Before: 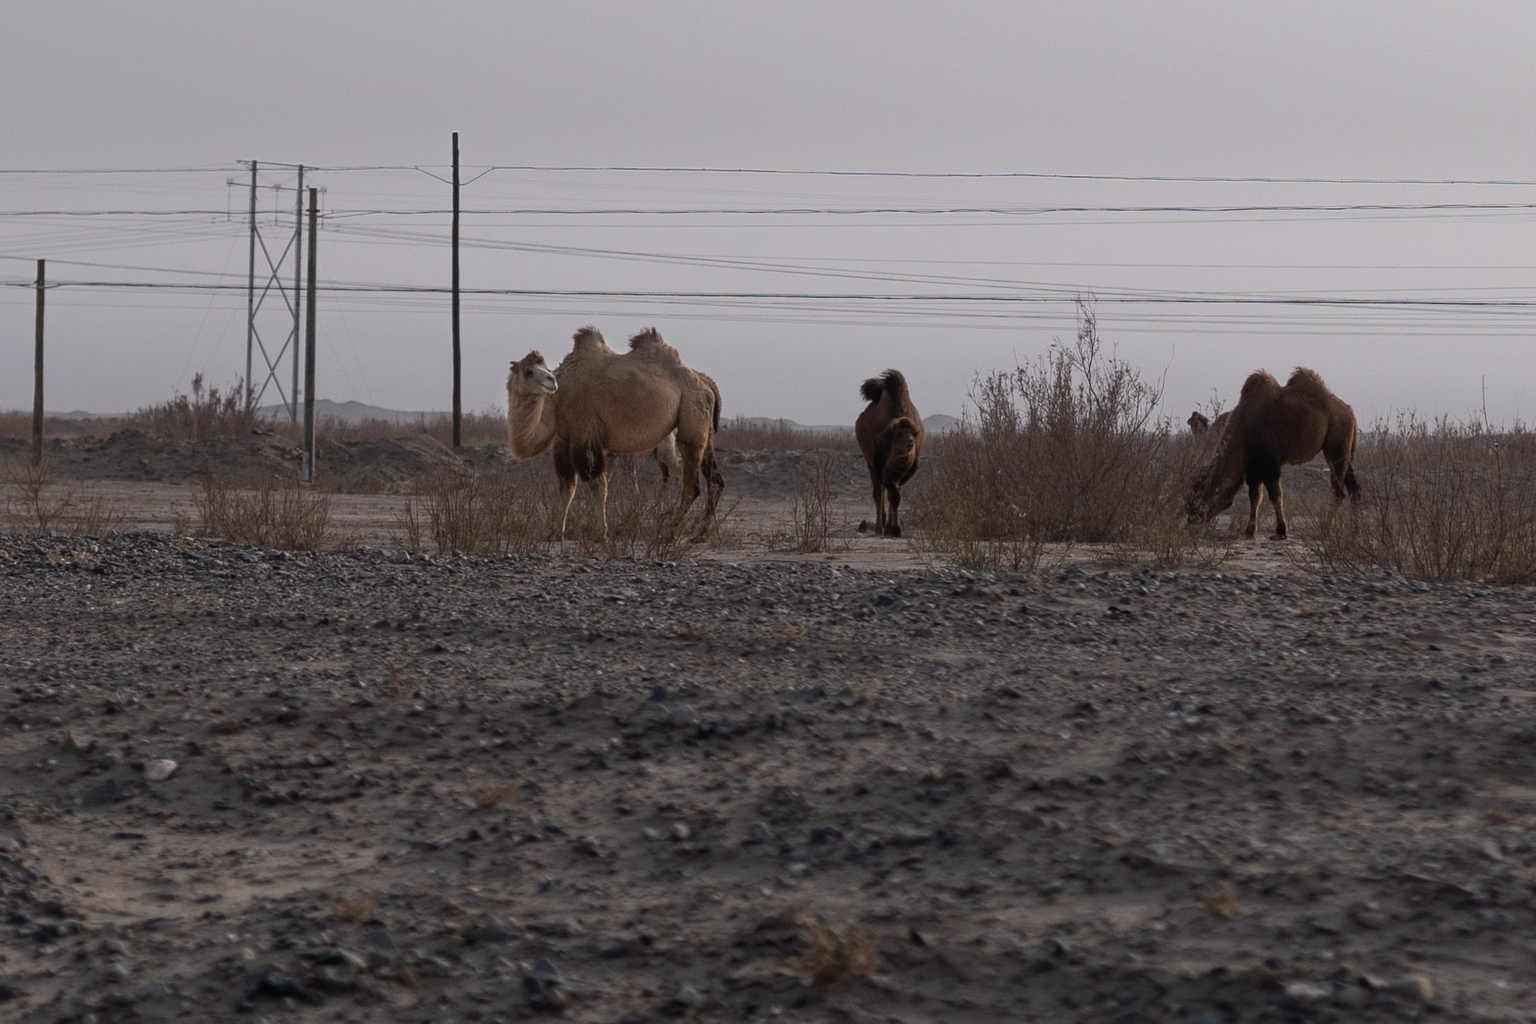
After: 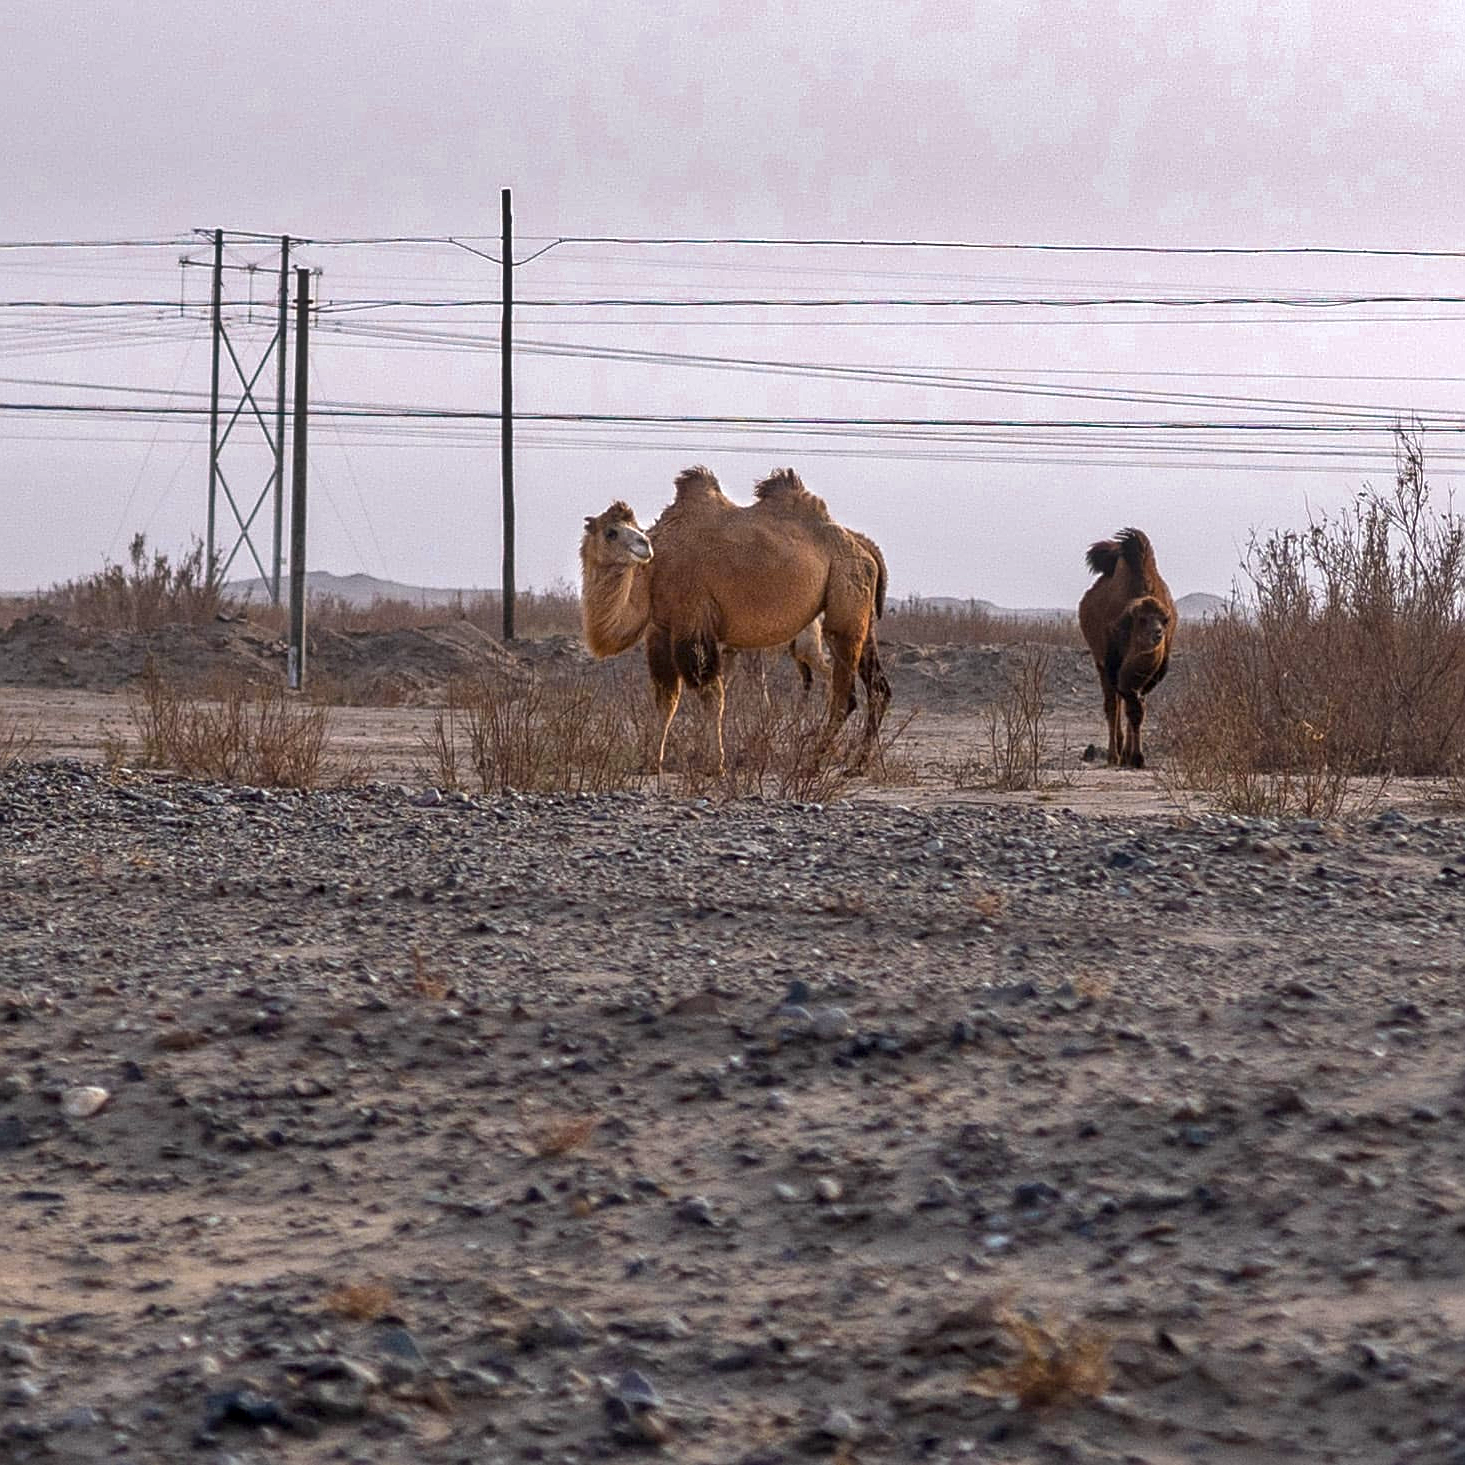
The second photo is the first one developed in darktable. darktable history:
crop and rotate: left 6.617%, right 26.717%
sharpen: on, module defaults
exposure: exposure 1 EV, compensate highlight preservation false
color correction: saturation 1.32
shadows and highlights: shadows 52.42, soften with gaussian
color zones: curves: ch0 [(0.11, 0.396) (0.195, 0.36) (0.25, 0.5) (0.303, 0.412) (0.357, 0.544) (0.75, 0.5) (0.967, 0.328)]; ch1 [(0, 0.468) (0.112, 0.512) (0.202, 0.6) (0.25, 0.5) (0.307, 0.352) (0.357, 0.544) (0.75, 0.5) (0.963, 0.524)]
local contrast: on, module defaults
